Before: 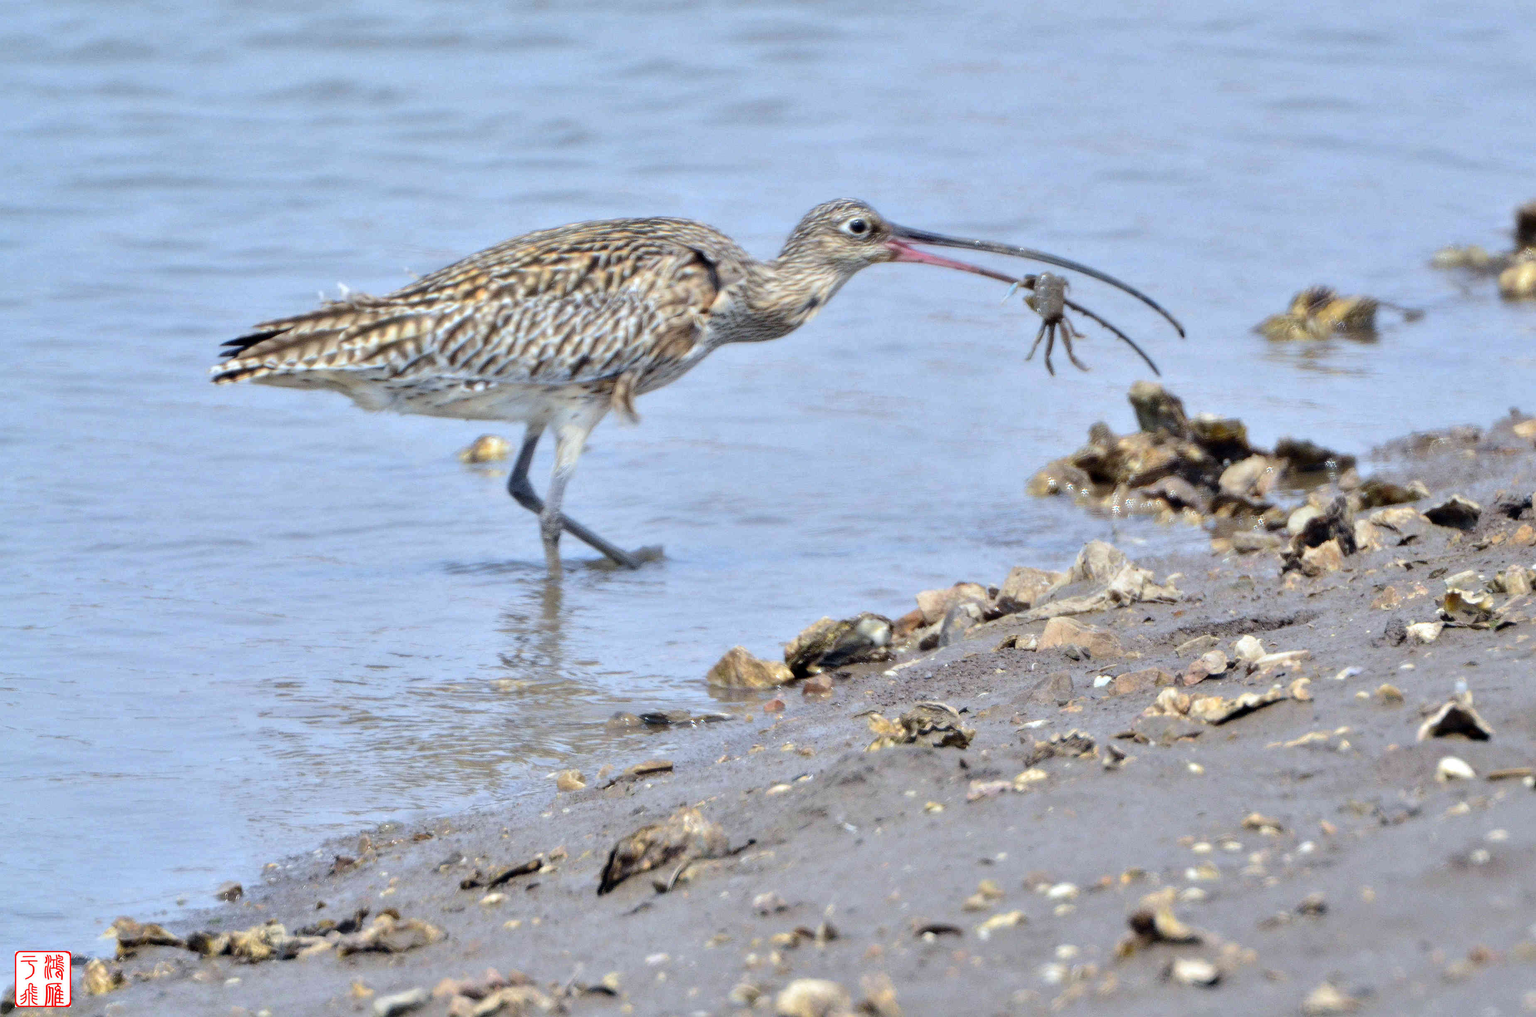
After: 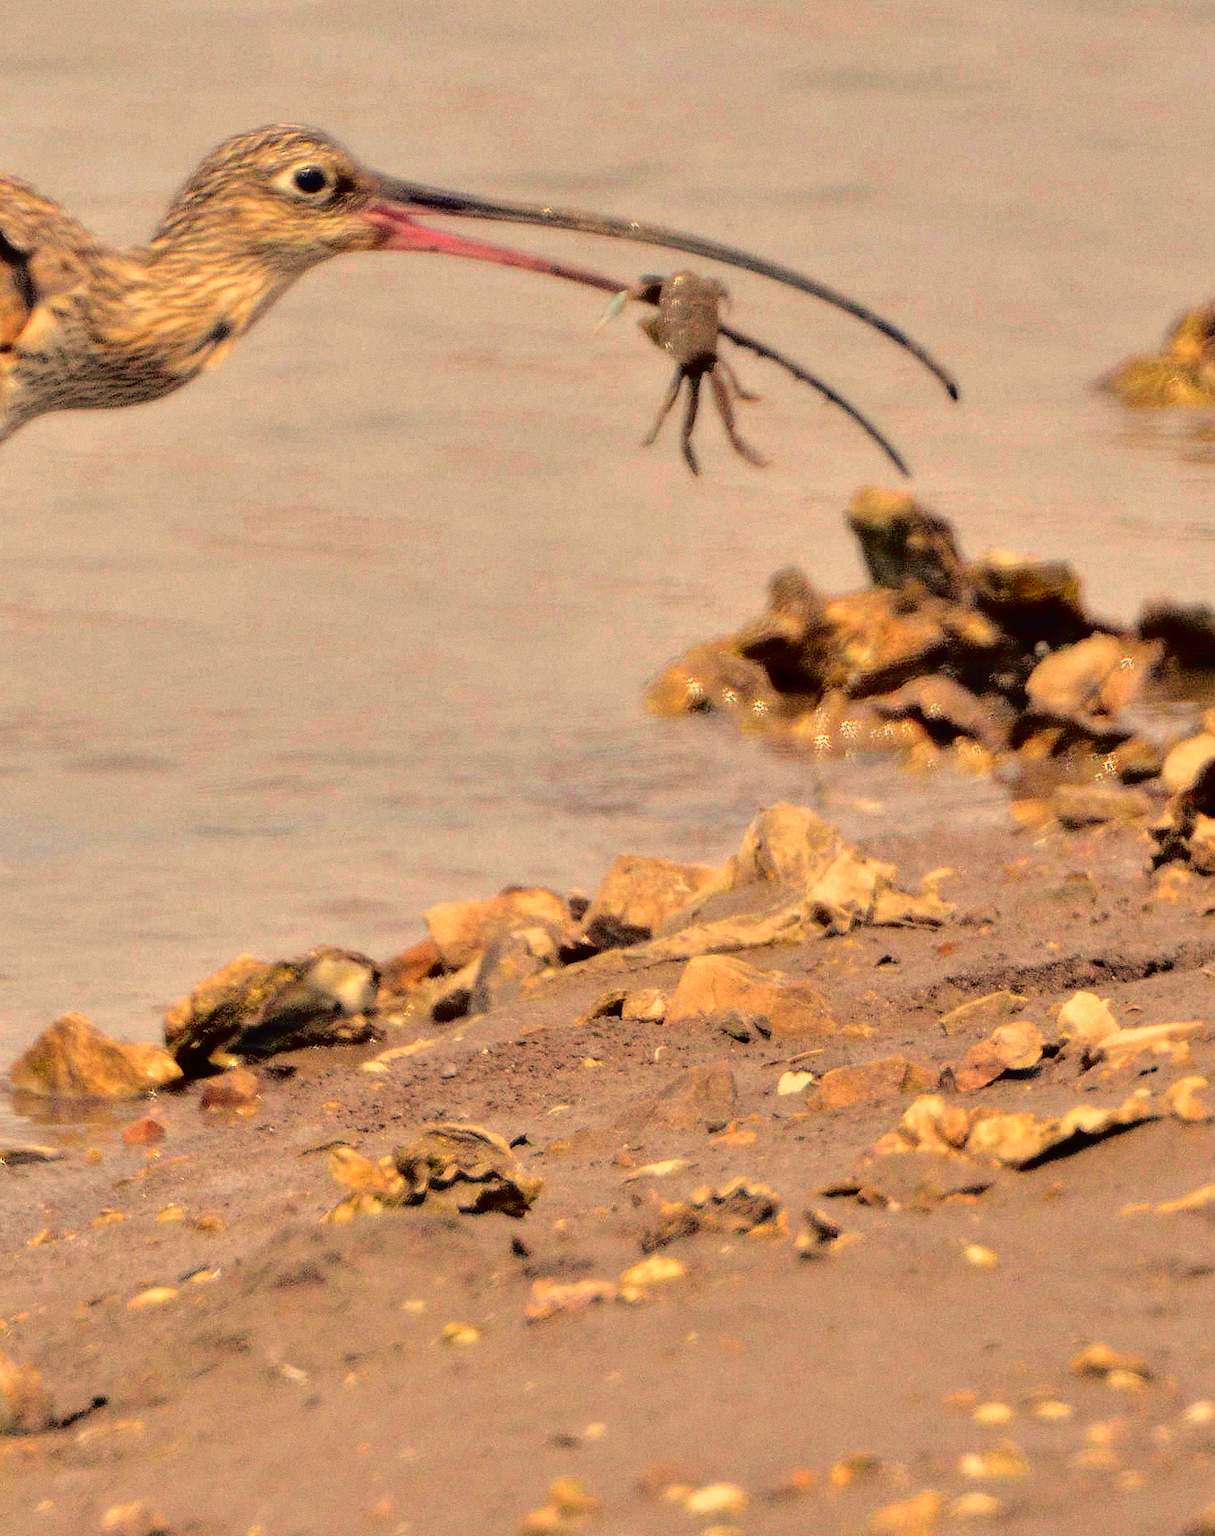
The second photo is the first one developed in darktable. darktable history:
crop: left 45.721%, top 13.393%, right 14.118%, bottom 10.01%
grain: coarseness 0.09 ISO
white balance: red 1.08, blue 0.791
color correction: highlights a* 21.16, highlights b* 19.61
tone curve: curves: ch0 [(0, 0.013) (0.181, 0.074) (0.337, 0.304) (0.498, 0.485) (0.78, 0.742) (0.993, 0.954)]; ch1 [(0, 0) (0.294, 0.184) (0.359, 0.34) (0.362, 0.35) (0.43, 0.41) (0.469, 0.463) (0.495, 0.502) (0.54, 0.563) (0.612, 0.641) (1, 1)]; ch2 [(0, 0) (0.44, 0.437) (0.495, 0.502) (0.524, 0.534) (0.557, 0.56) (0.634, 0.654) (0.728, 0.722) (1, 1)], color space Lab, independent channels, preserve colors none
